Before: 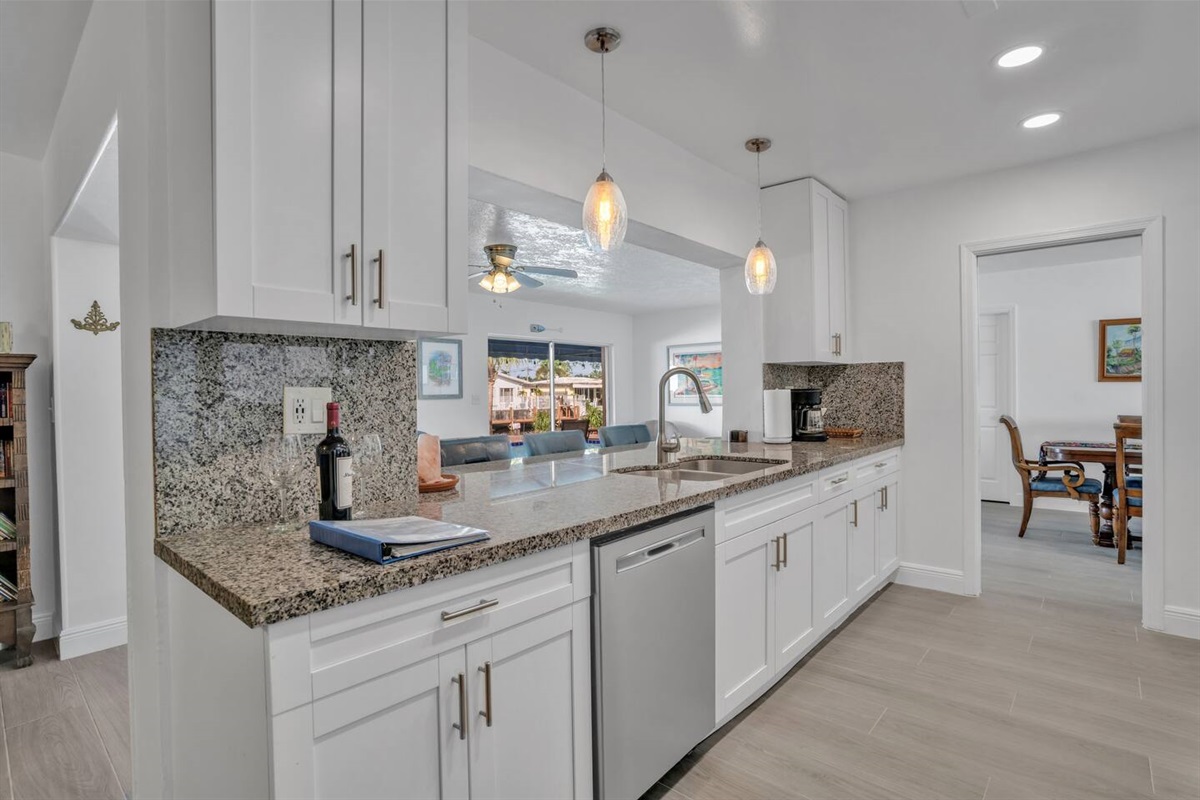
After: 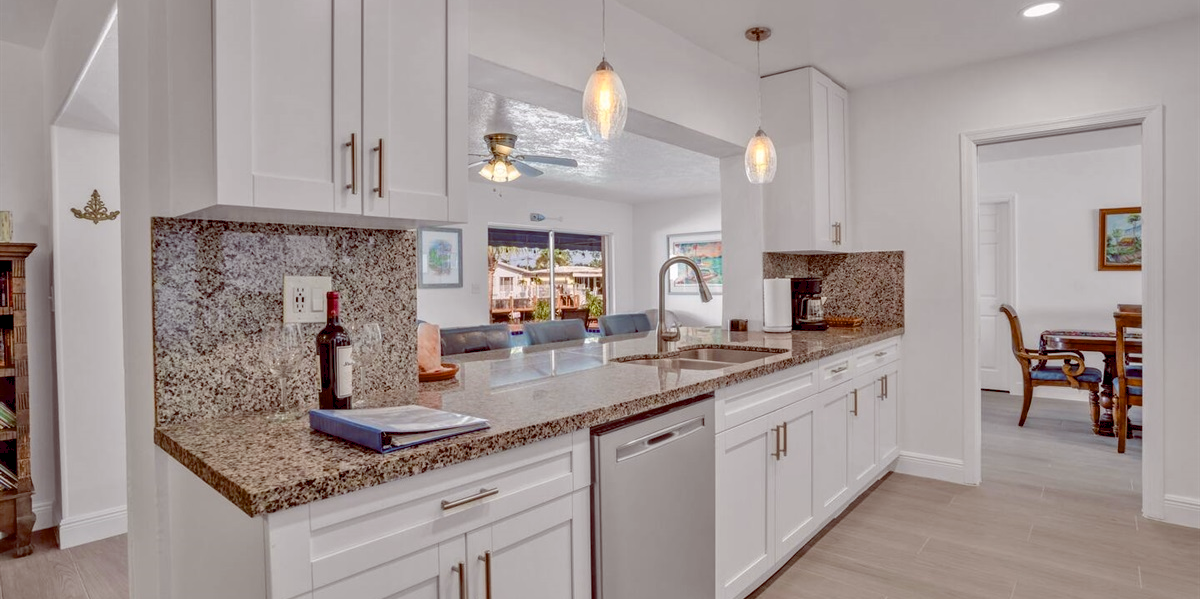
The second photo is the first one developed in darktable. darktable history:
crop: top 13.99%, bottom 11.04%
contrast brightness saturation: saturation 0.12
color balance rgb: global offset › luminance -0.222%, global offset › chroma 0.268%, perceptual saturation grading › global saturation 0.129%, perceptual saturation grading › highlights -19.857%, perceptual saturation grading › shadows 20.541%, saturation formula JzAzBz (2021)
